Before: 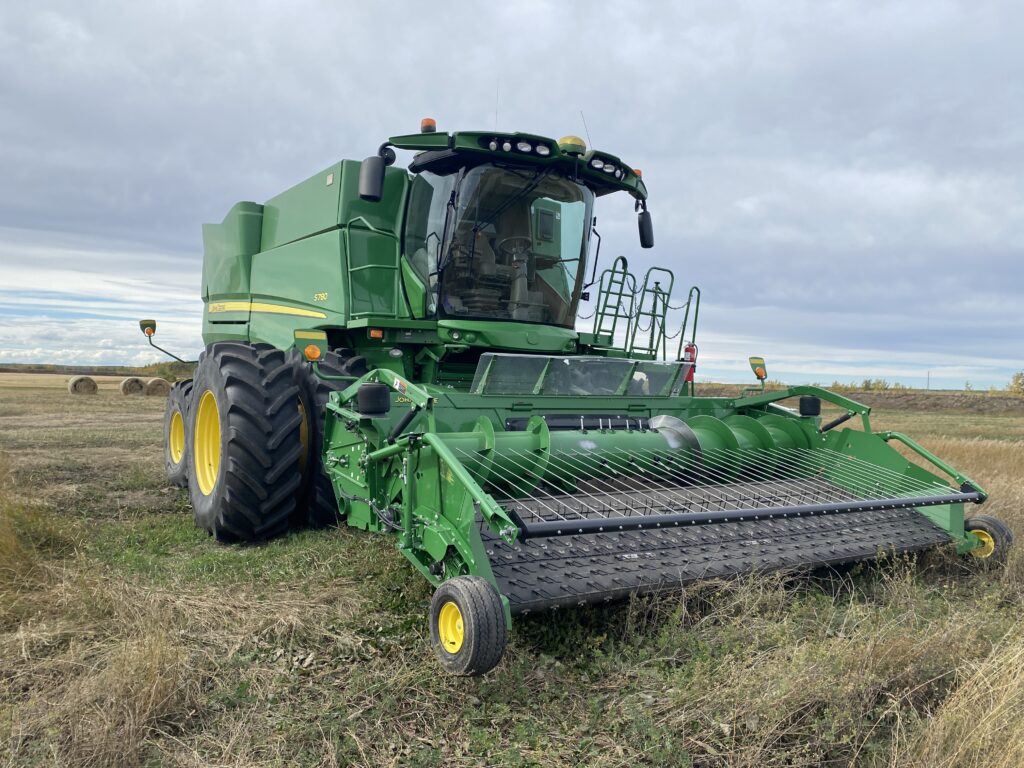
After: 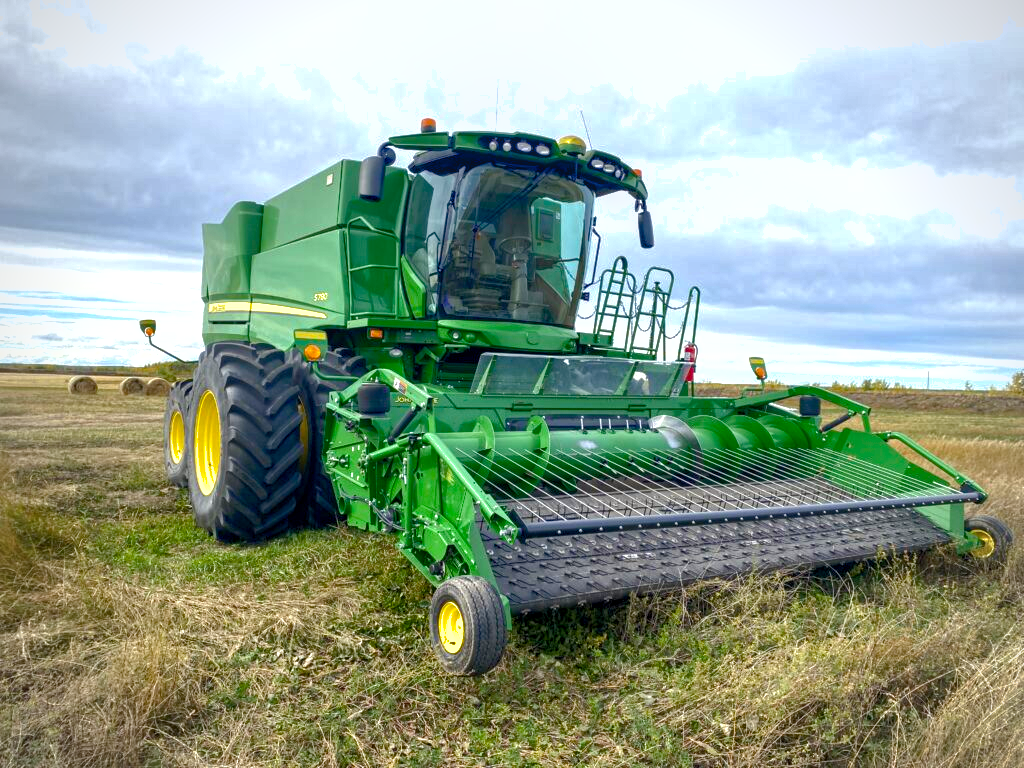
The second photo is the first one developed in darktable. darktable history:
vignetting: fall-off radius 61.25%, center (0, 0.008)
shadows and highlights: on, module defaults
color balance rgb: power › chroma 0.234%, power › hue 62.09°, linear chroma grading › global chroma 42.409%, perceptual saturation grading › global saturation 20%, perceptual saturation grading › highlights -50.405%, perceptual saturation grading › shadows 30.162%, perceptual brilliance grading › highlights 11.619%, global vibrance 20%
local contrast: on, module defaults
exposure: exposure 0.212 EV, compensate highlight preservation false
